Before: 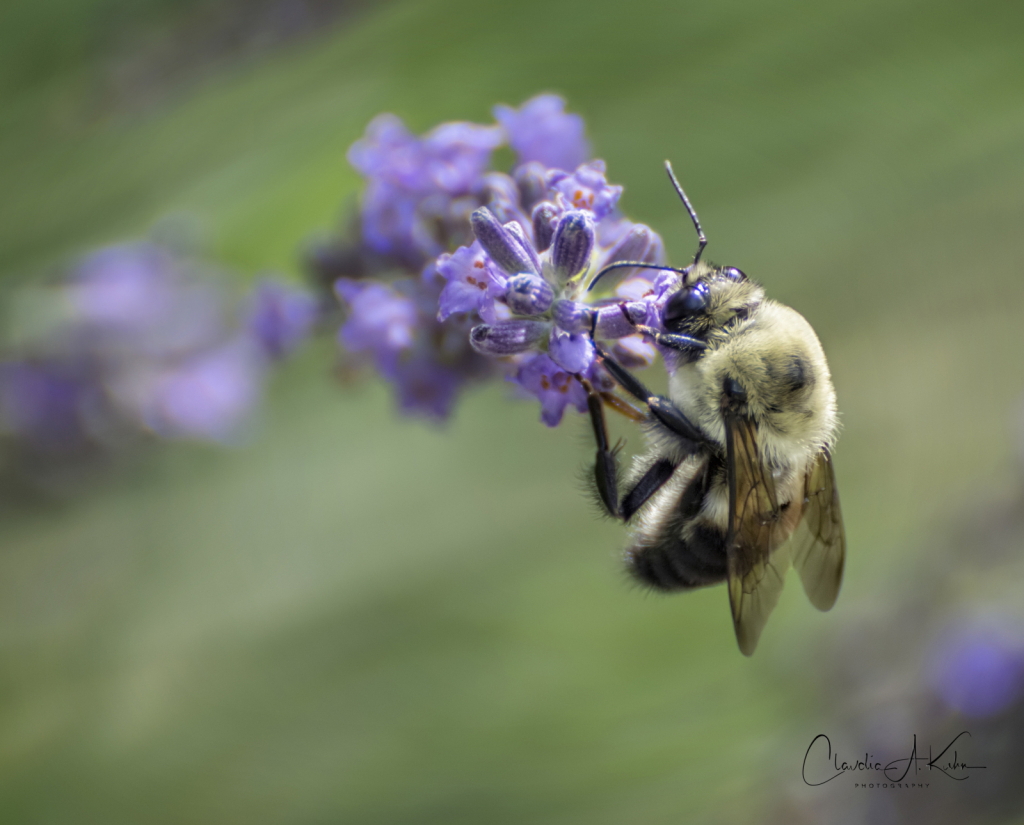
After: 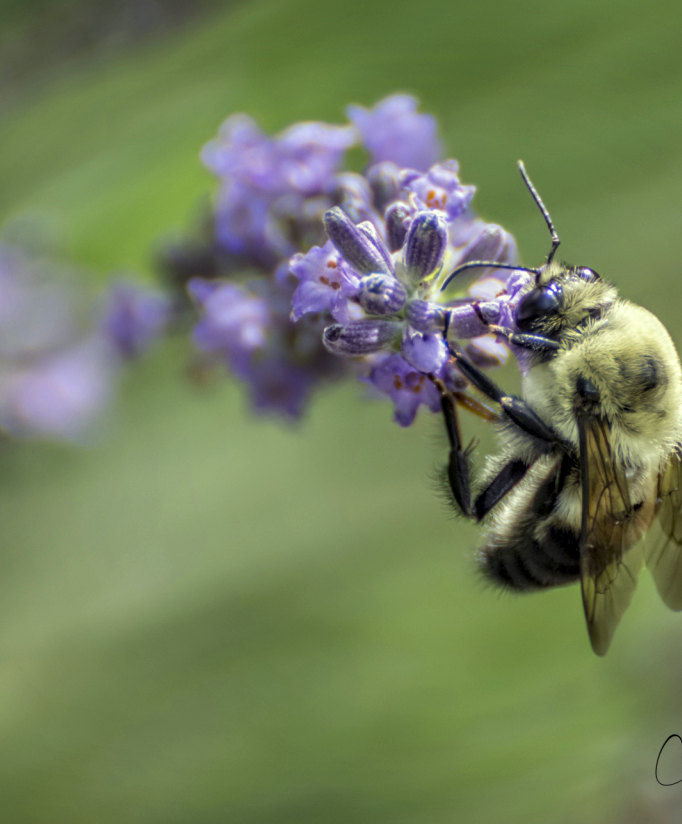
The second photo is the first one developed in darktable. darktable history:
crop and rotate: left 14.361%, right 18.973%
local contrast: on, module defaults
color correction: highlights a* -5.76, highlights b* 11.23
